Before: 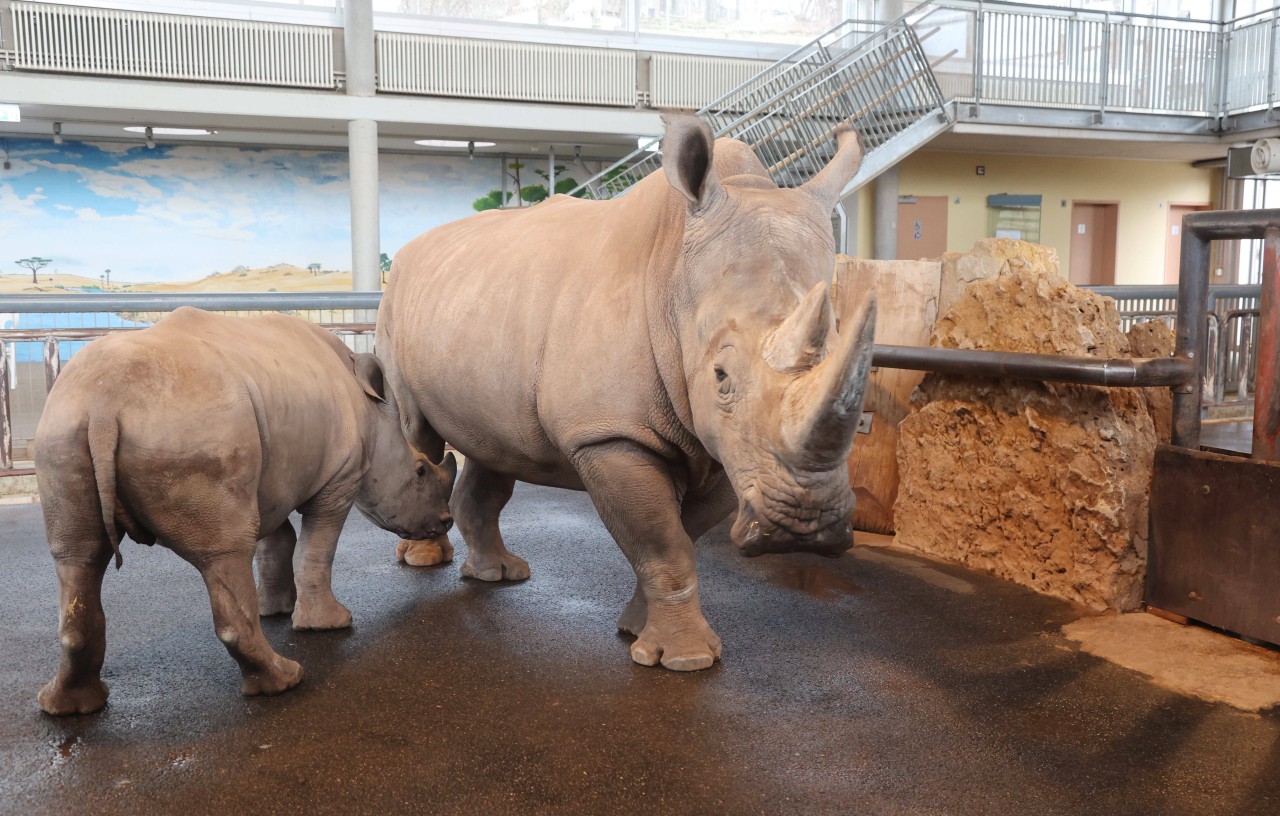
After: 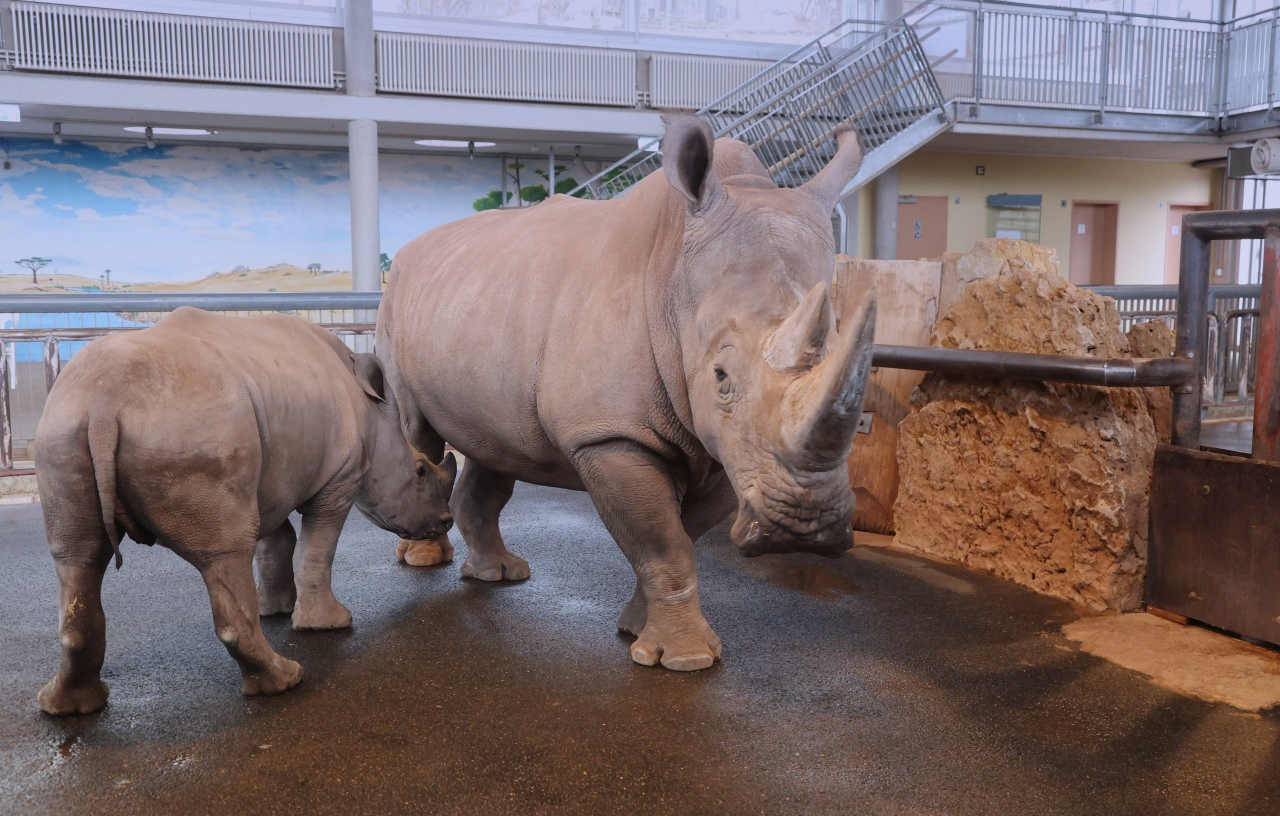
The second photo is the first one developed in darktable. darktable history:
white balance: emerald 1
graduated density: hue 238.83°, saturation 50%
